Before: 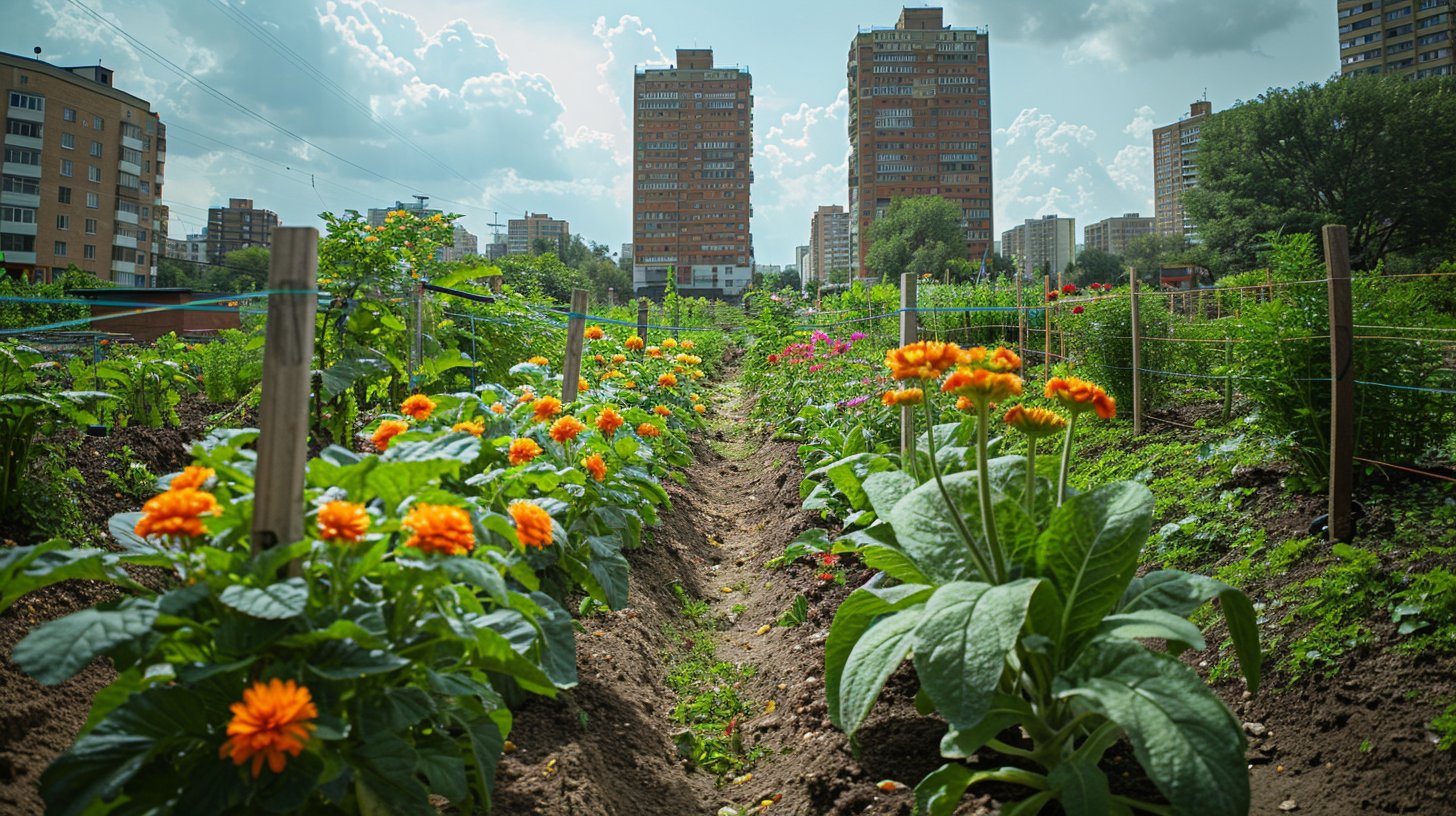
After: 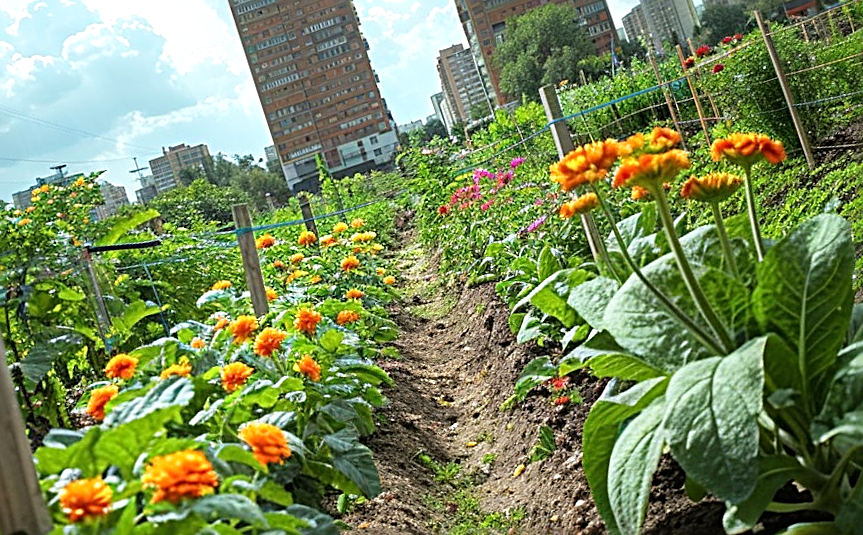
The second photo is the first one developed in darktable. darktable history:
crop and rotate: angle 18.24°, left 6.91%, right 3.643%, bottom 1.083%
tone equalizer: -8 EV -0.378 EV, -7 EV -0.418 EV, -6 EV -0.348 EV, -5 EV -0.212 EV, -3 EV 0.219 EV, -2 EV 0.326 EV, -1 EV 0.39 EV, +0 EV 0.394 EV
sharpen: radius 2.562, amount 0.633
